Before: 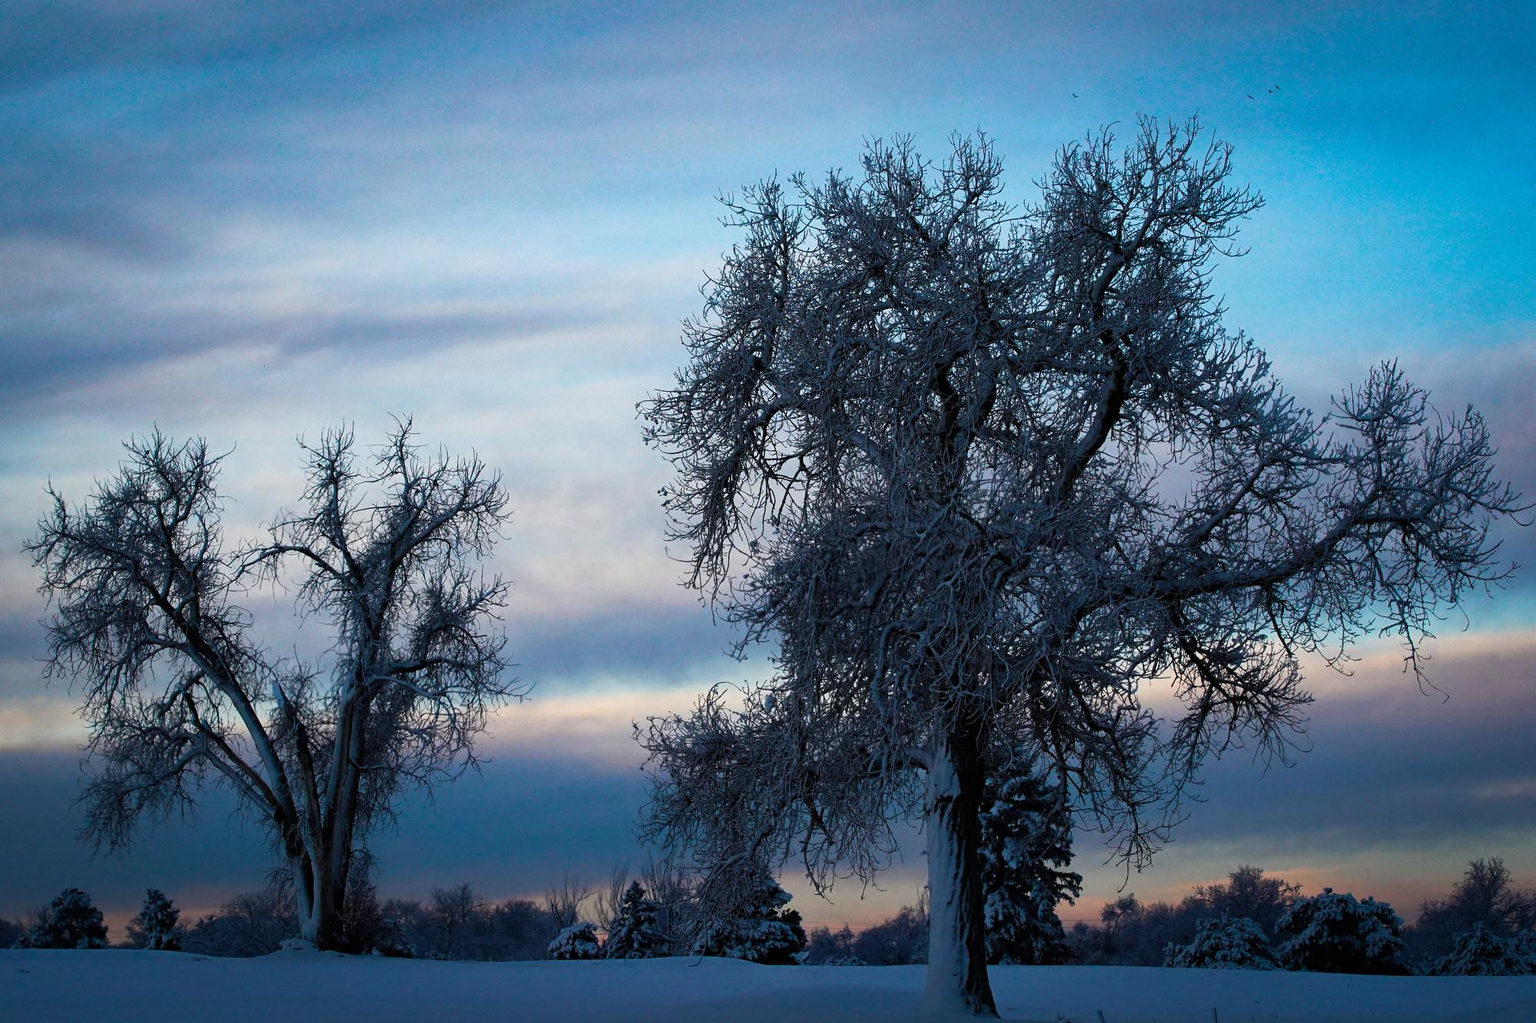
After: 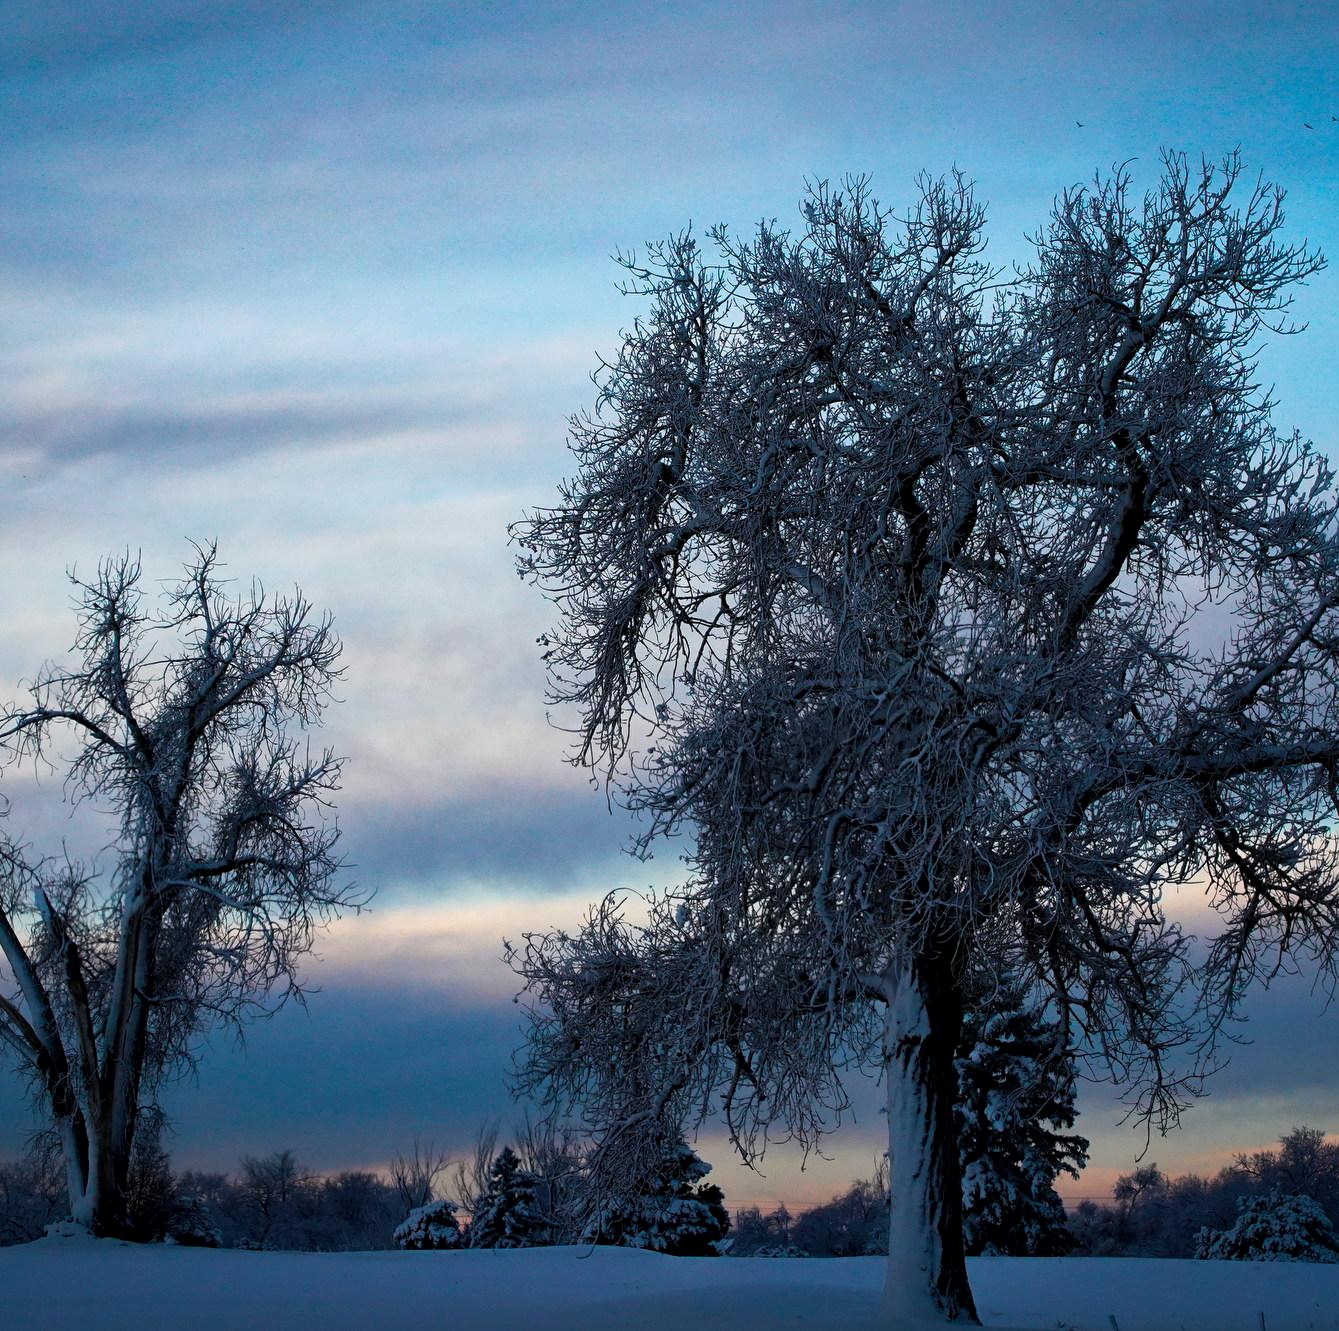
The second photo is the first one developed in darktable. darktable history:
local contrast: mode bilateral grid, contrast 19, coarseness 50, detail 120%, midtone range 0.2
crop and rotate: left 16.03%, right 17.015%
